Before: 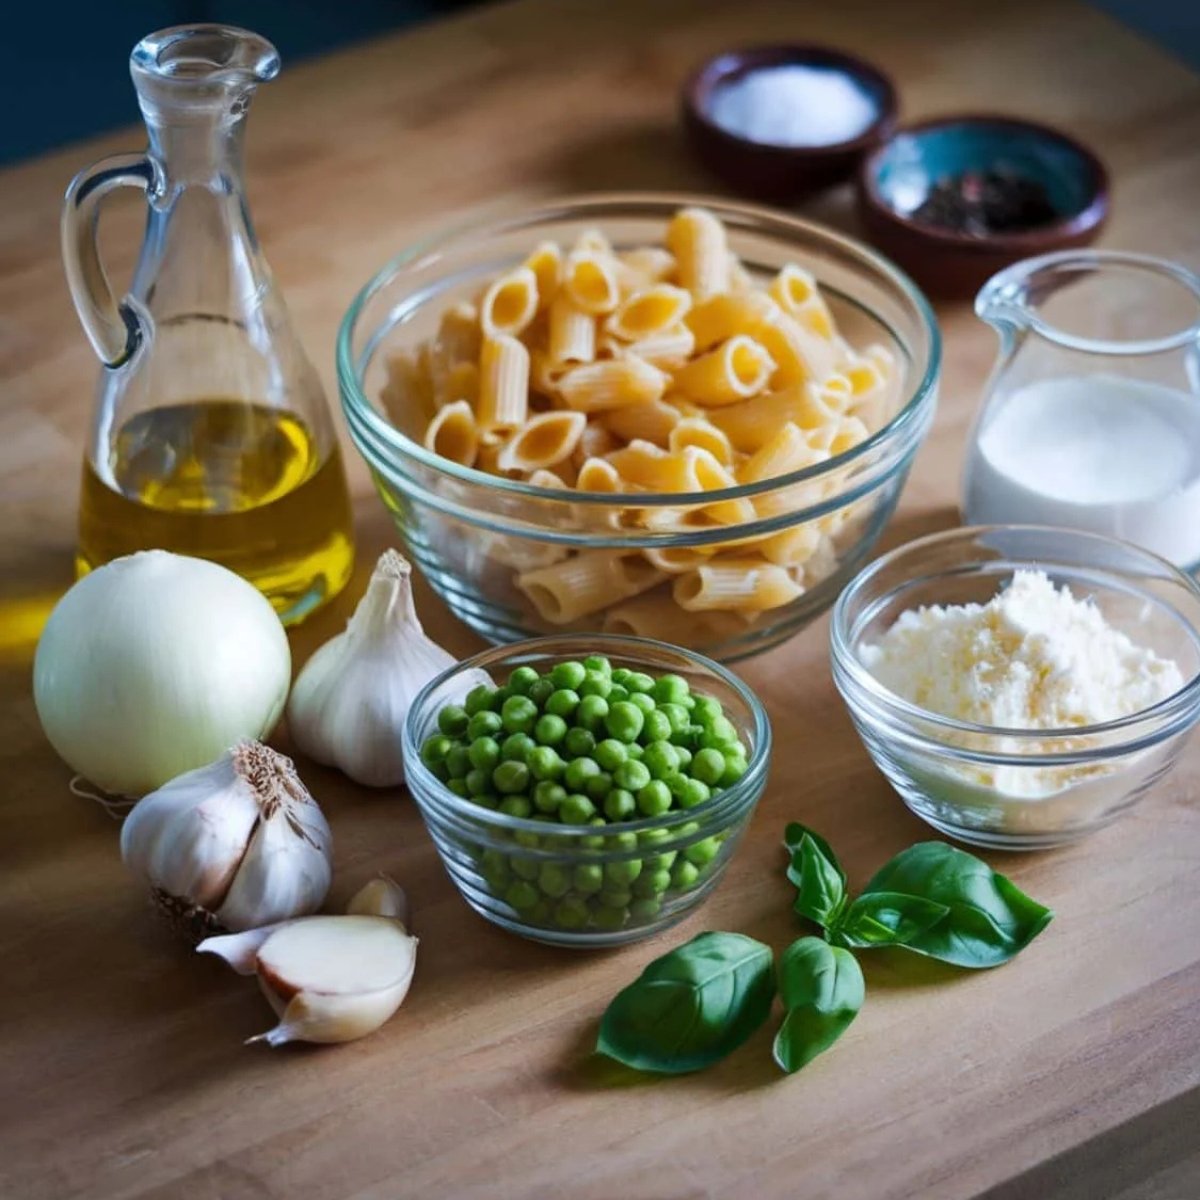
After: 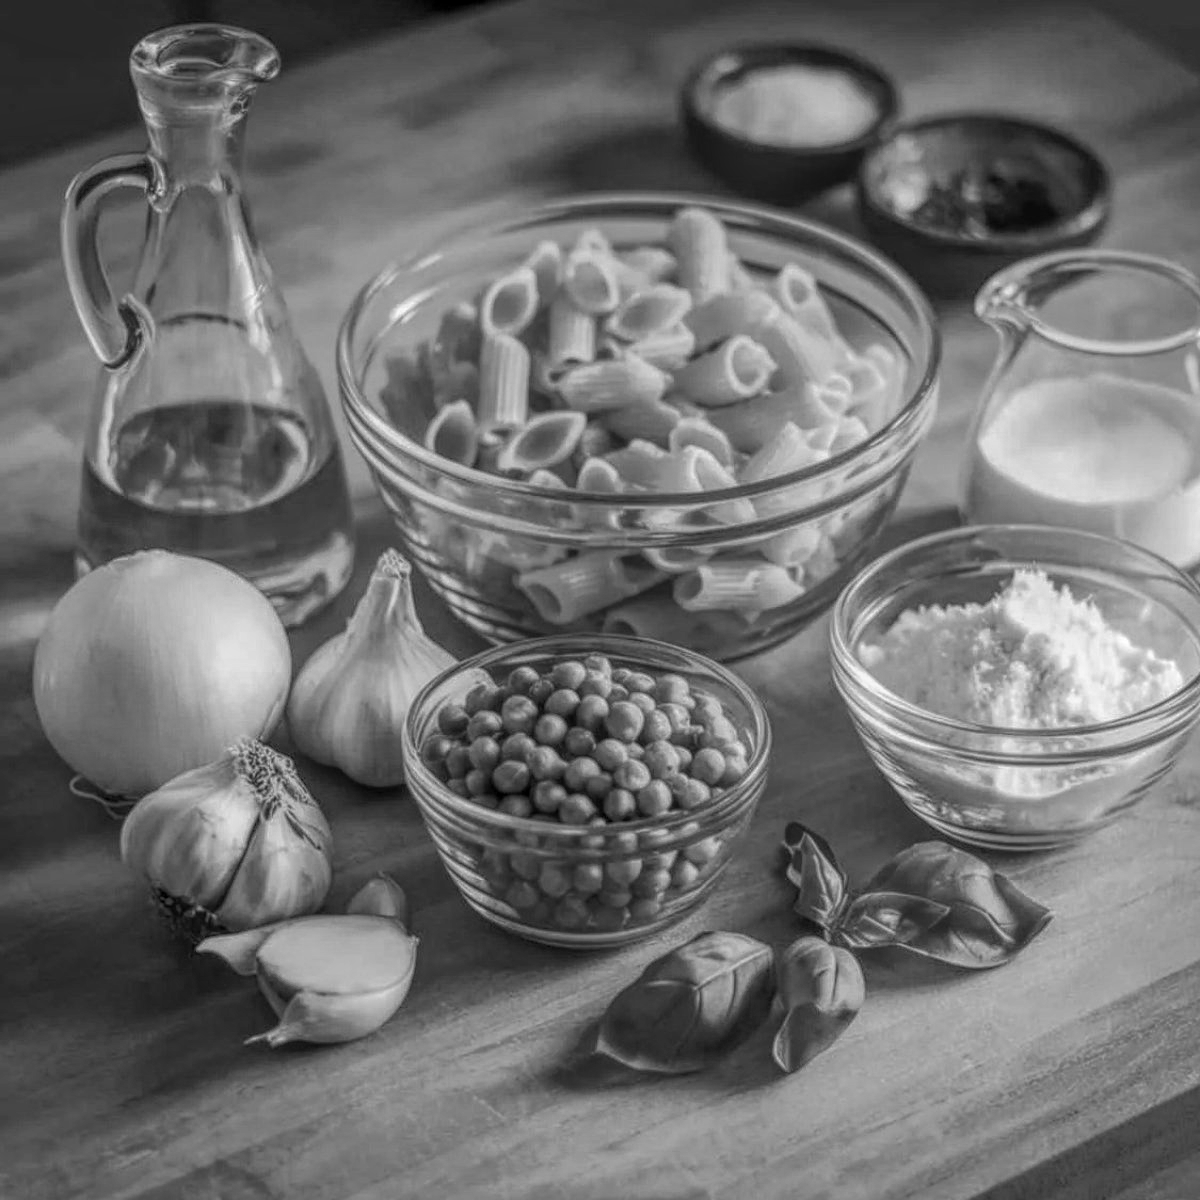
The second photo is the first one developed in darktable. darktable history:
local contrast: highlights 20%, shadows 30%, detail 200%, midtone range 0.2
color correction: highlights a* -4.73, highlights b* 5.06, saturation 0.97
monochrome: on, module defaults
